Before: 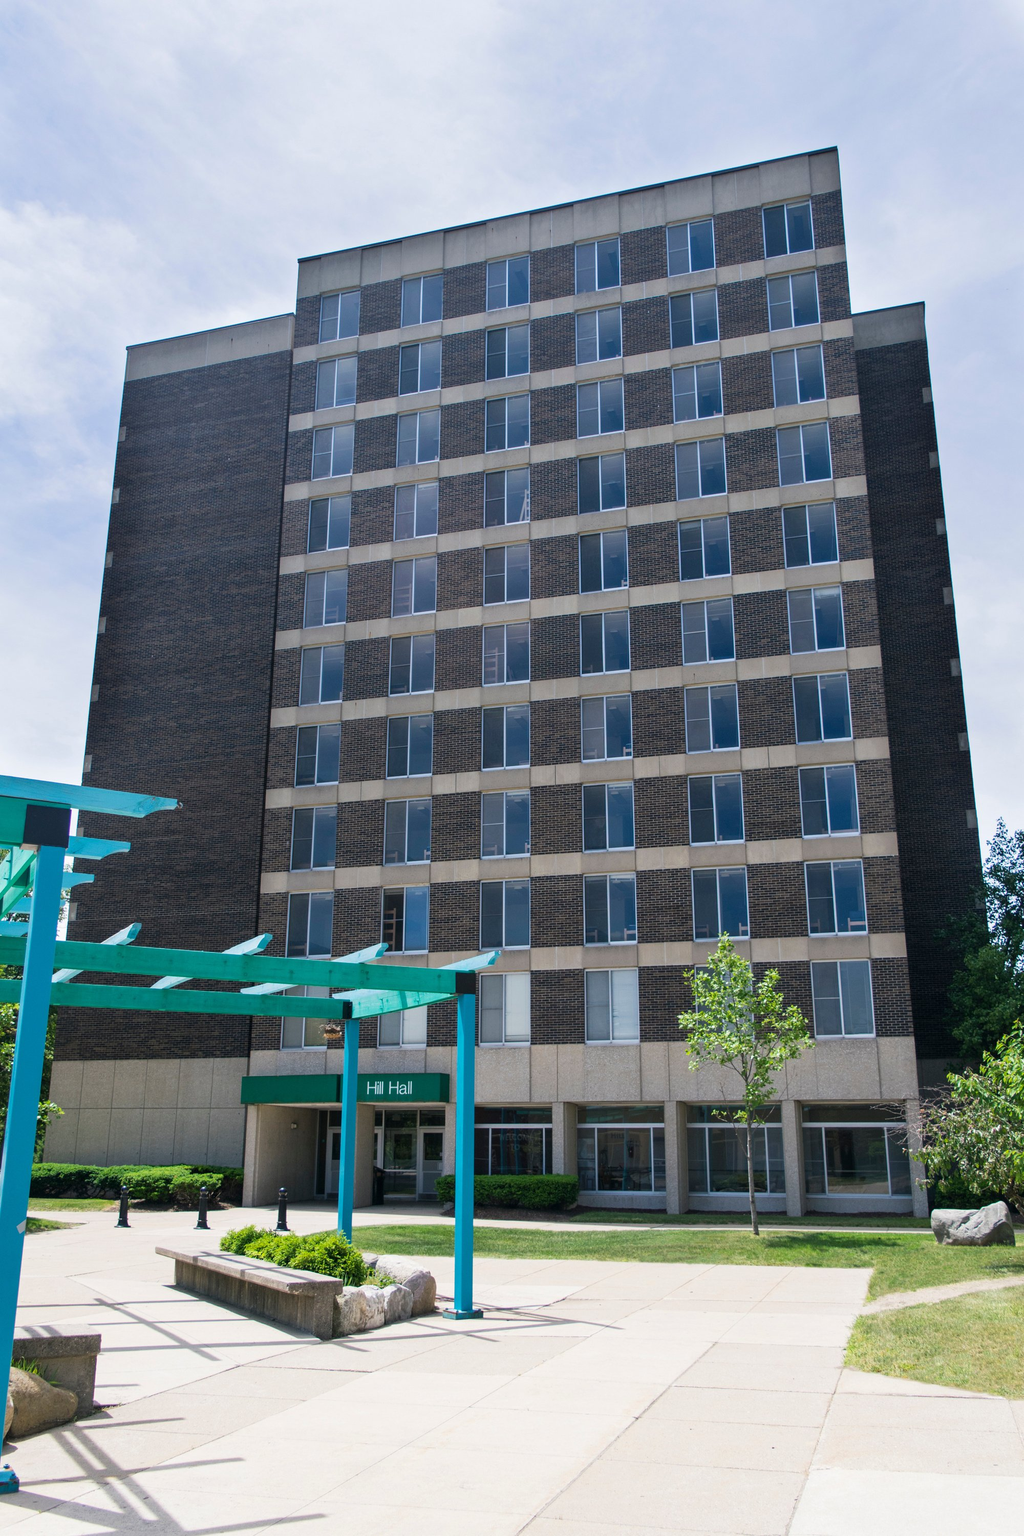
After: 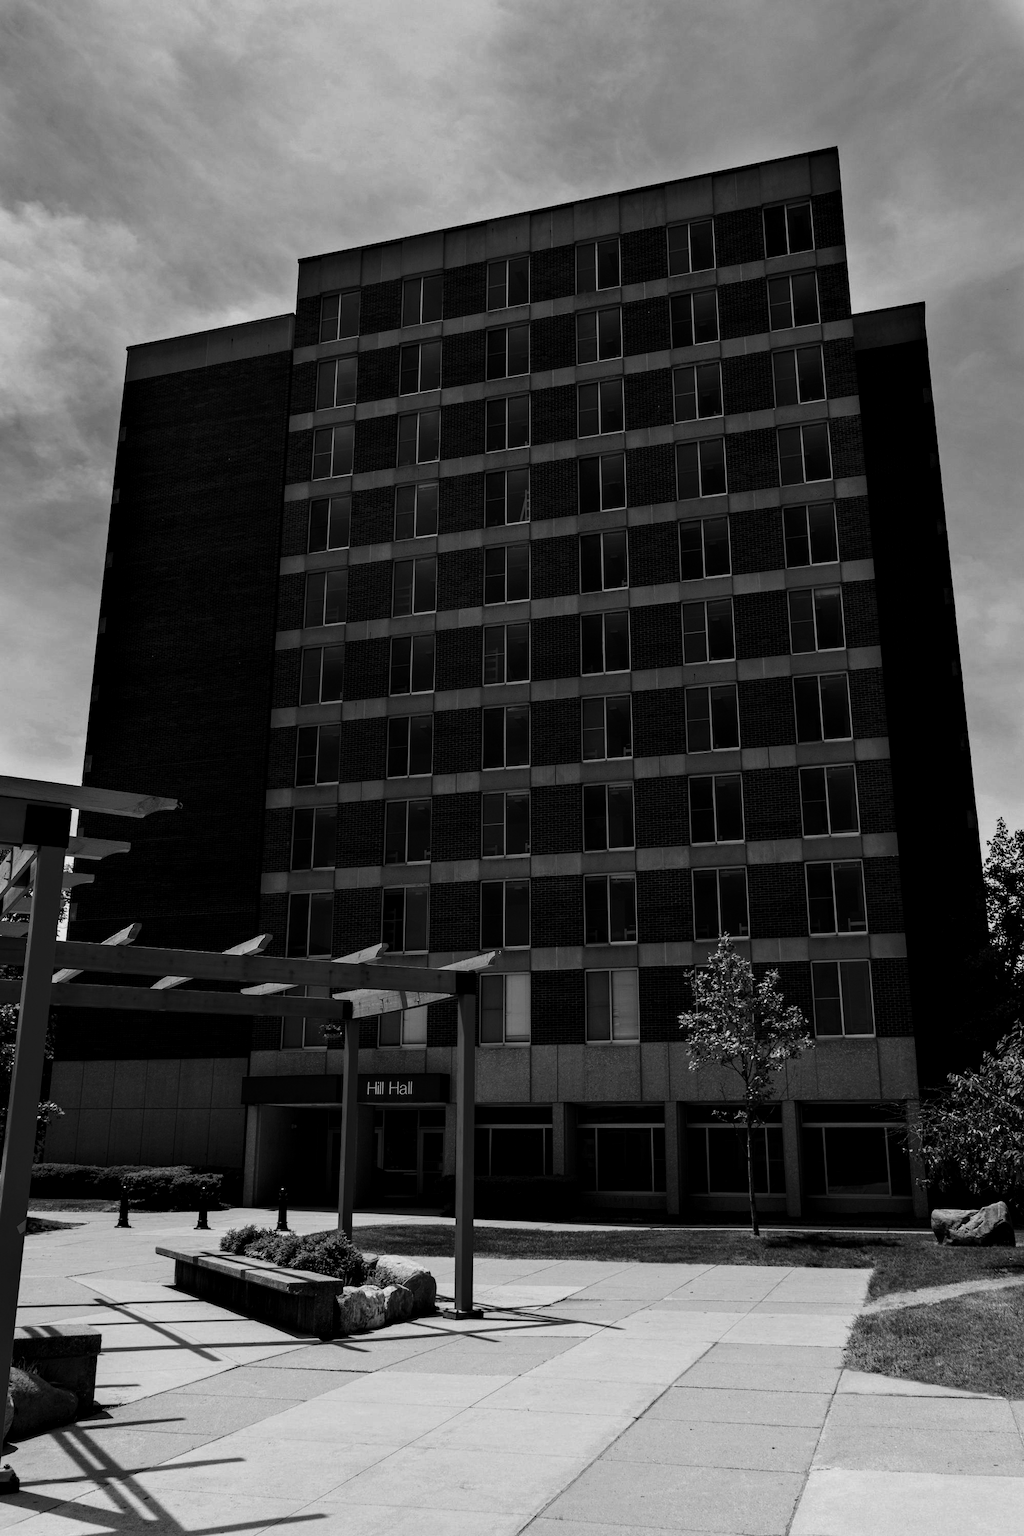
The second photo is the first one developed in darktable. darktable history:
contrast brightness saturation: contrast 0.02, brightness -1, saturation -1
local contrast: highlights 61%, shadows 106%, detail 107%, midtone range 0.529
